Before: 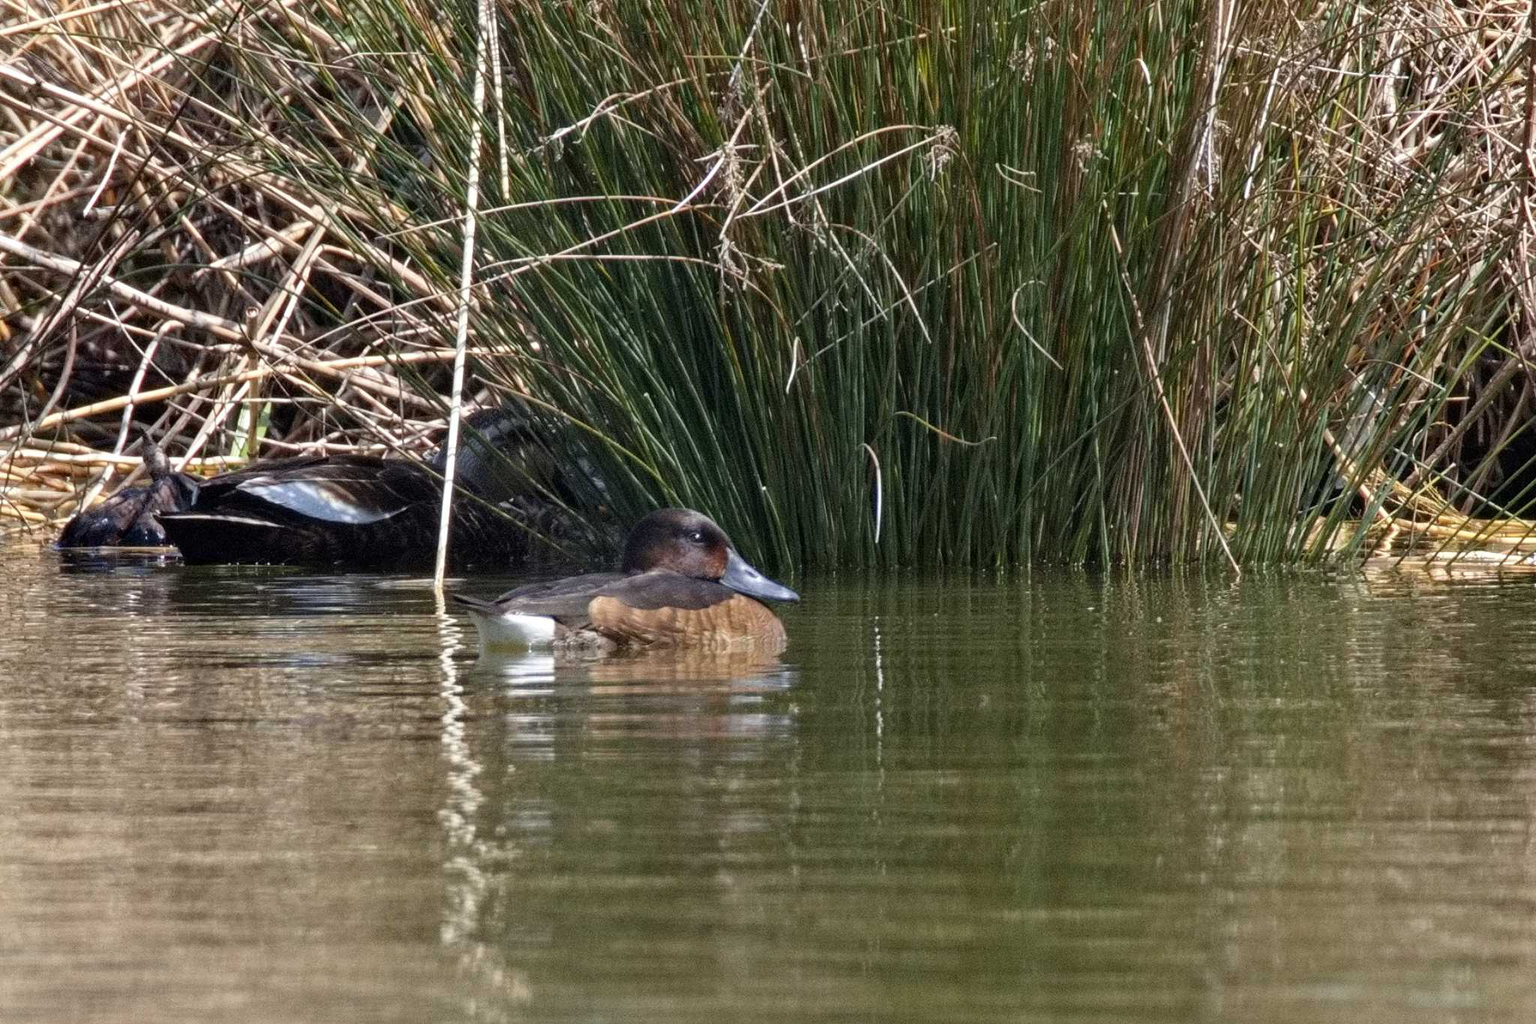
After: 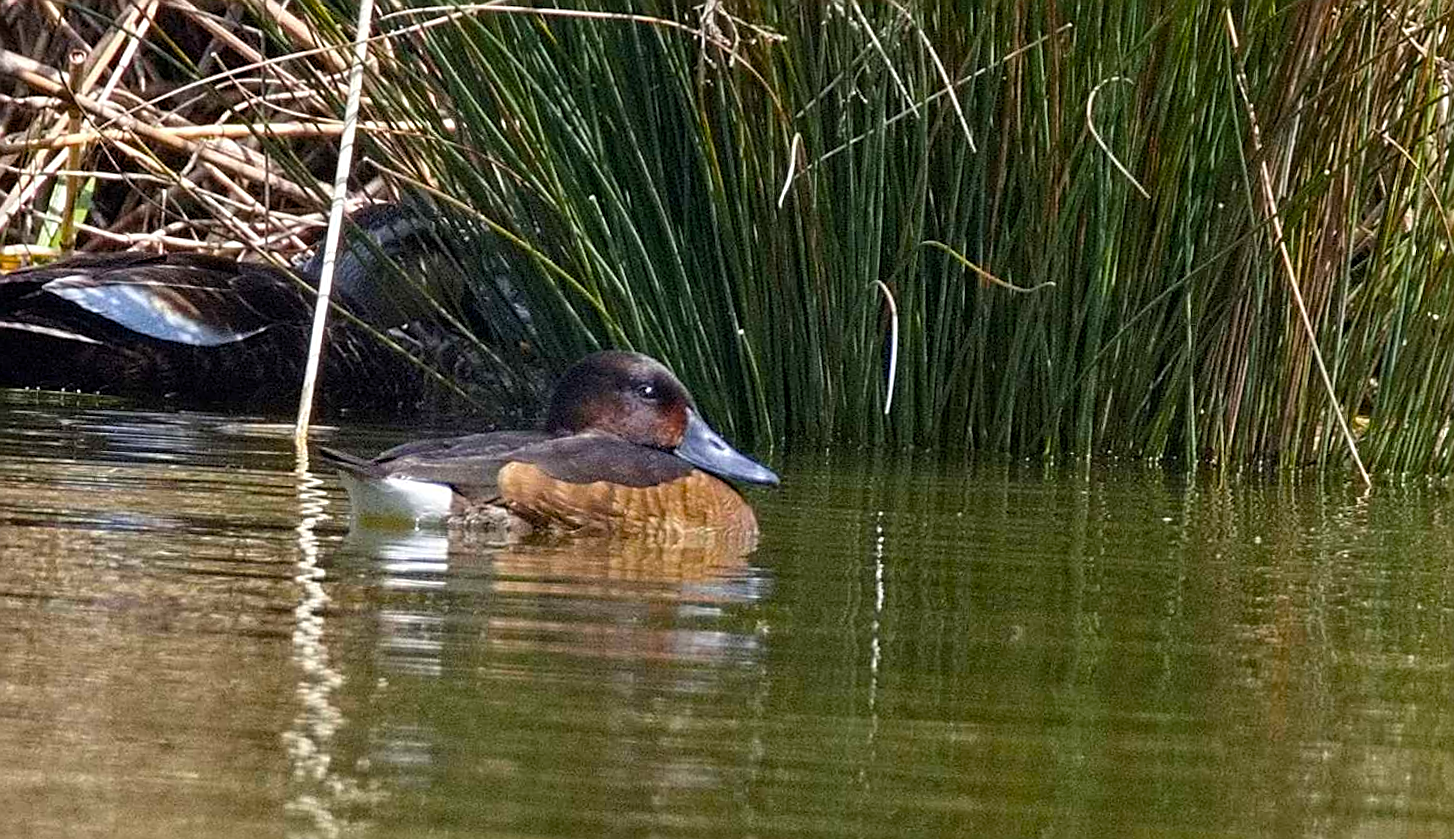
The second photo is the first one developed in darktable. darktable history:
rotate and perspective: rotation 0.192°, lens shift (horizontal) -0.015, crop left 0.005, crop right 0.996, crop top 0.006, crop bottom 0.99
sharpen: amount 0.901
crop and rotate: angle -3.37°, left 9.79%, top 20.73%, right 12.42%, bottom 11.82%
color balance rgb: linear chroma grading › global chroma 15%, perceptual saturation grading › global saturation 30%
